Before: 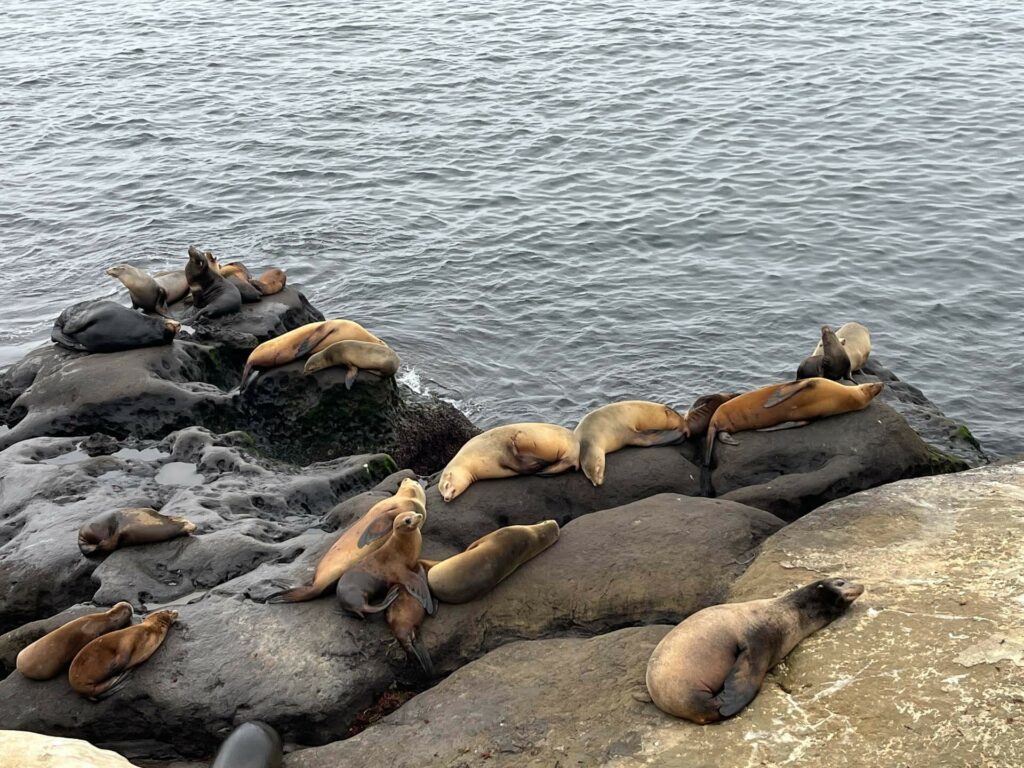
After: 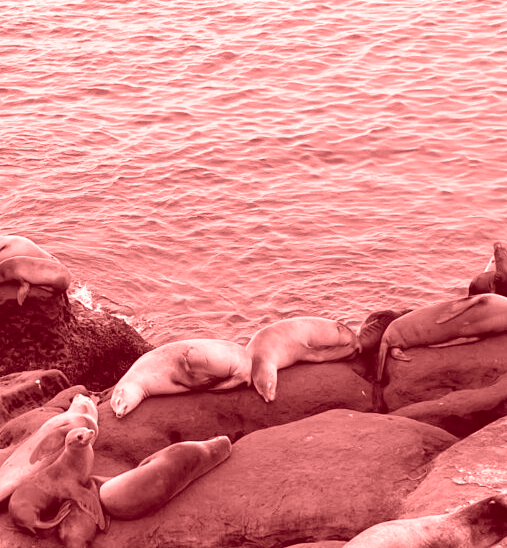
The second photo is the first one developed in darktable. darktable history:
colorize: saturation 60%, source mix 100%
crop: left 32.075%, top 10.976%, right 18.355%, bottom 17.596%
